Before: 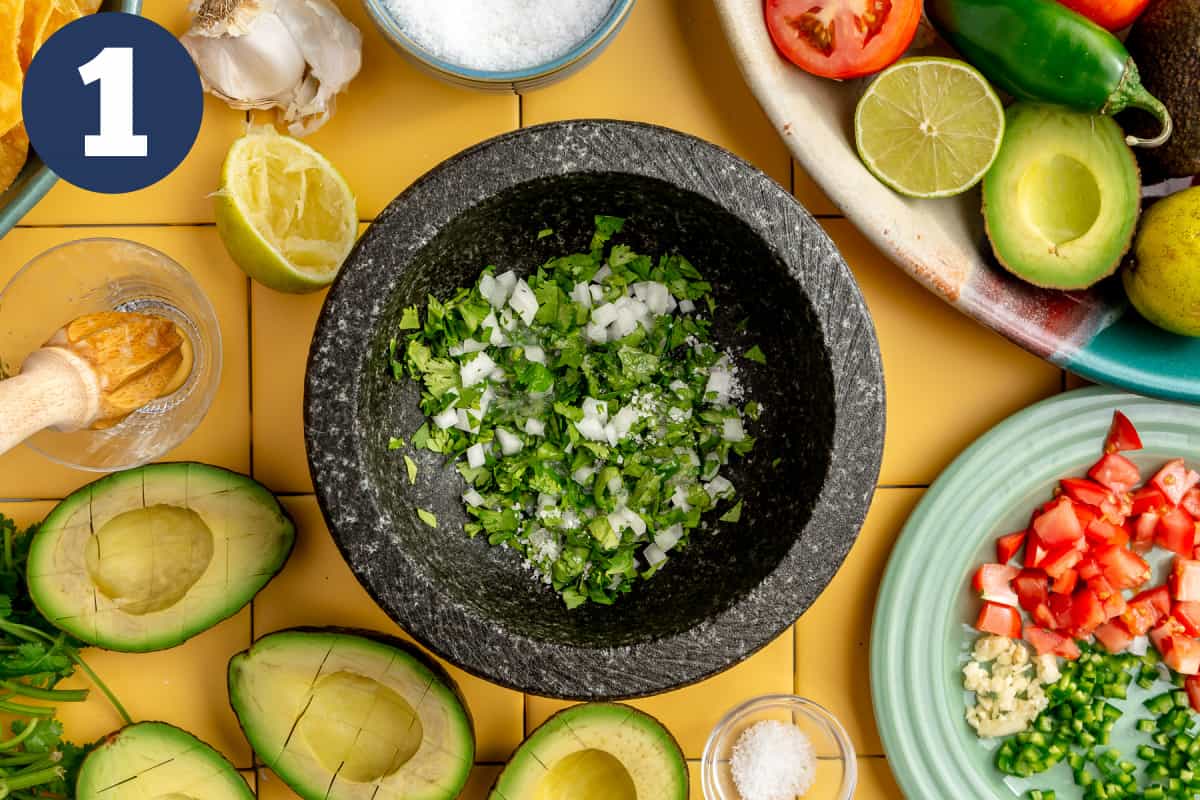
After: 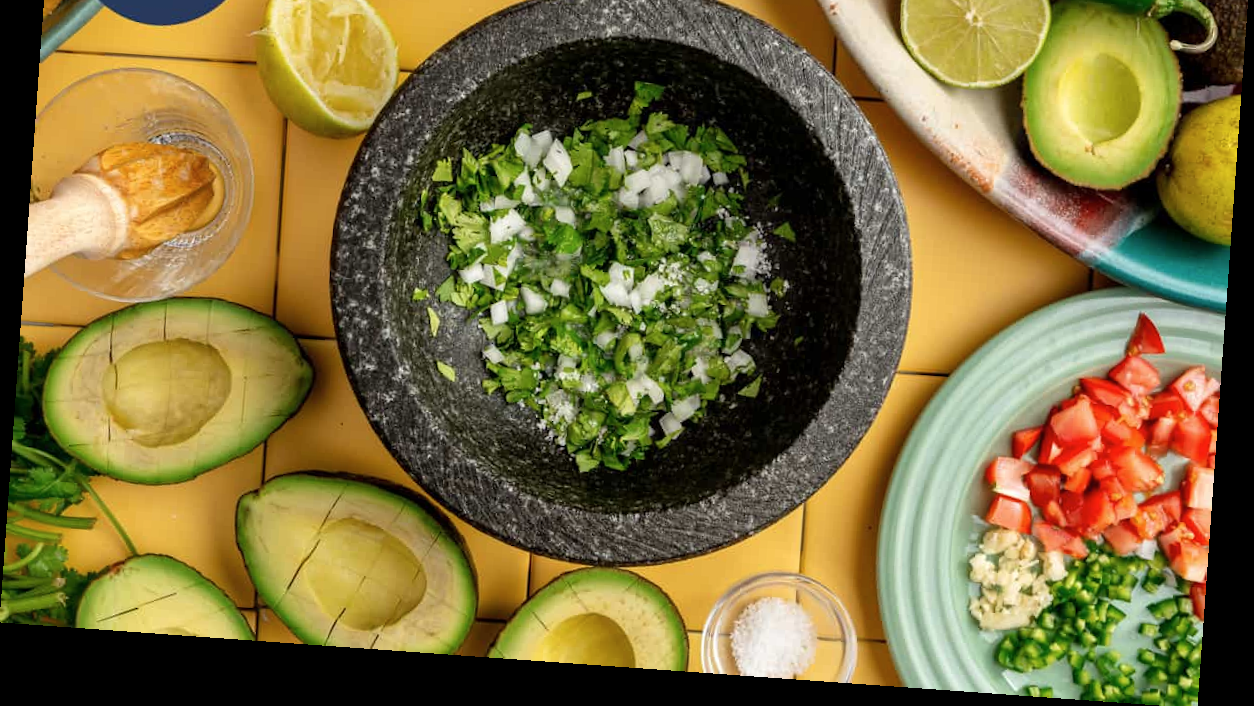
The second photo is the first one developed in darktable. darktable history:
rotate and perspective: rotation 4.1°, automatic cropping off
crop and rotate: top 19.998%
contrast brightness saturation: saturation -0.05
